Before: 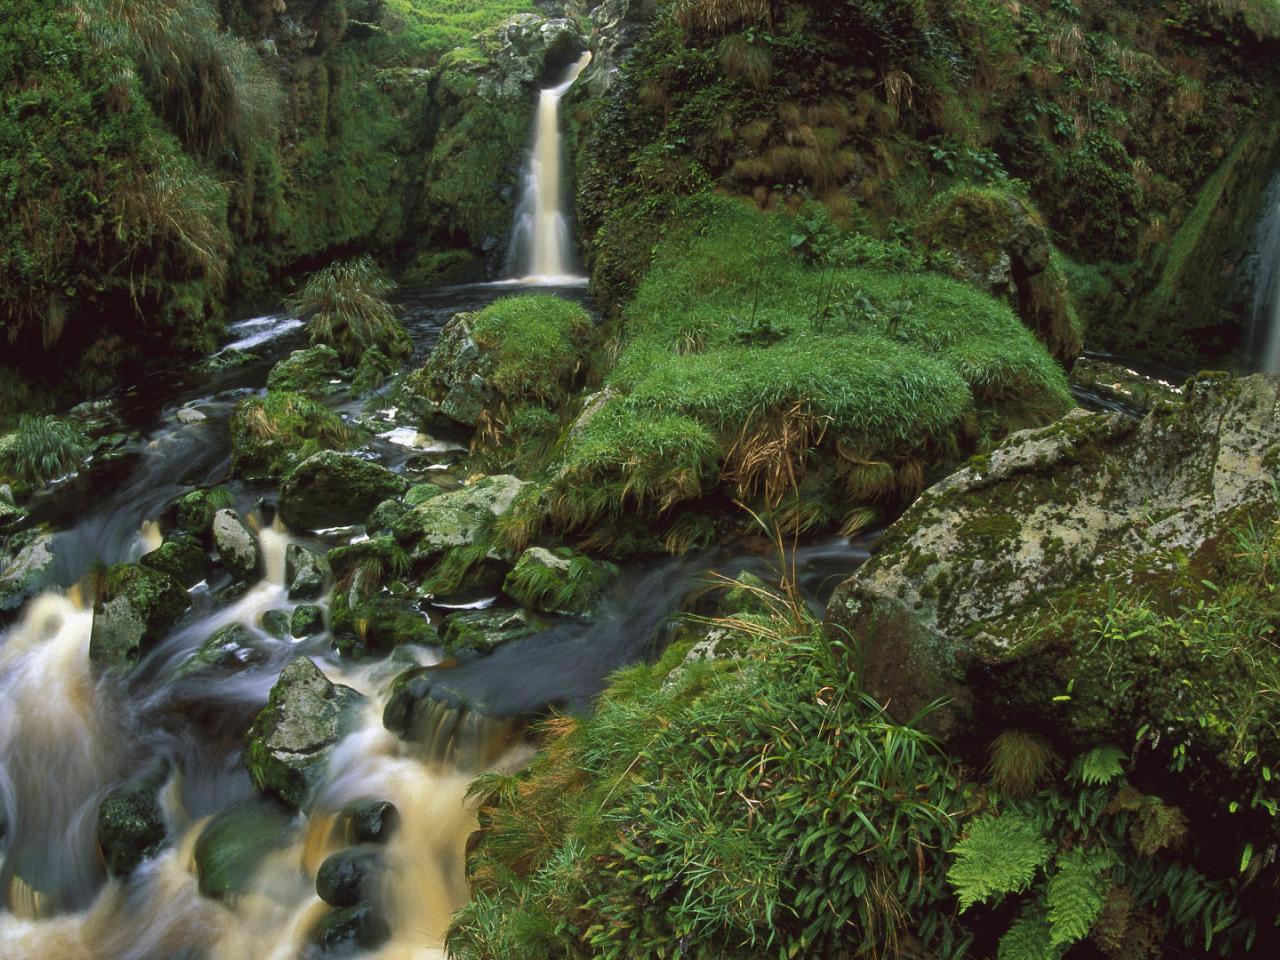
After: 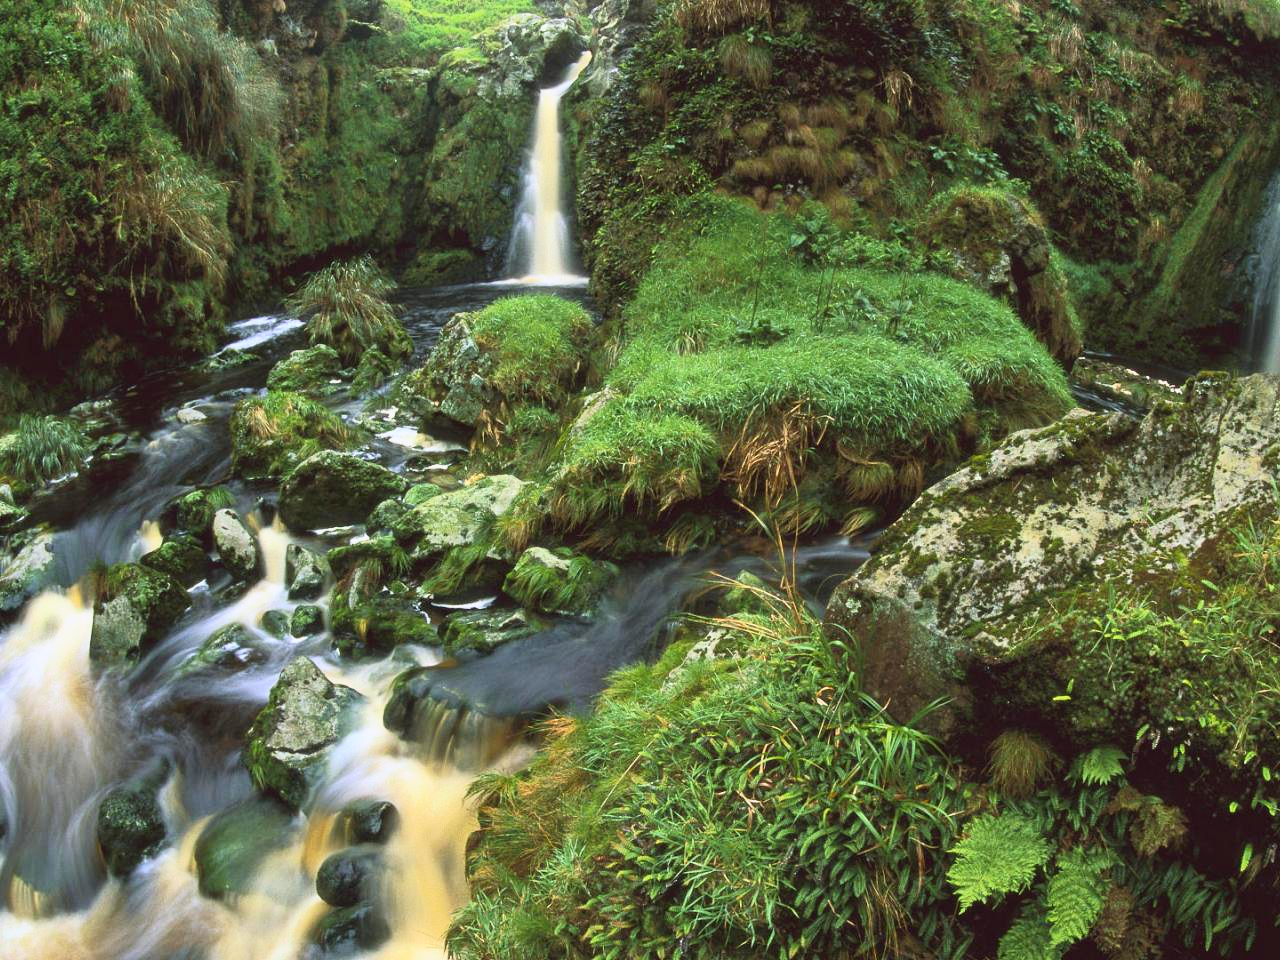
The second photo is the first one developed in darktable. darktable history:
contrast brightness saturation: contrast 0.2, brightness 0.145, saturation 0.144
base curve: curves: ch0 [(0, 0) (0.088, 0.125) (0.176, 0.251) (0.354, 0.501) (0.613, 0.749) (1, 0.877)]
